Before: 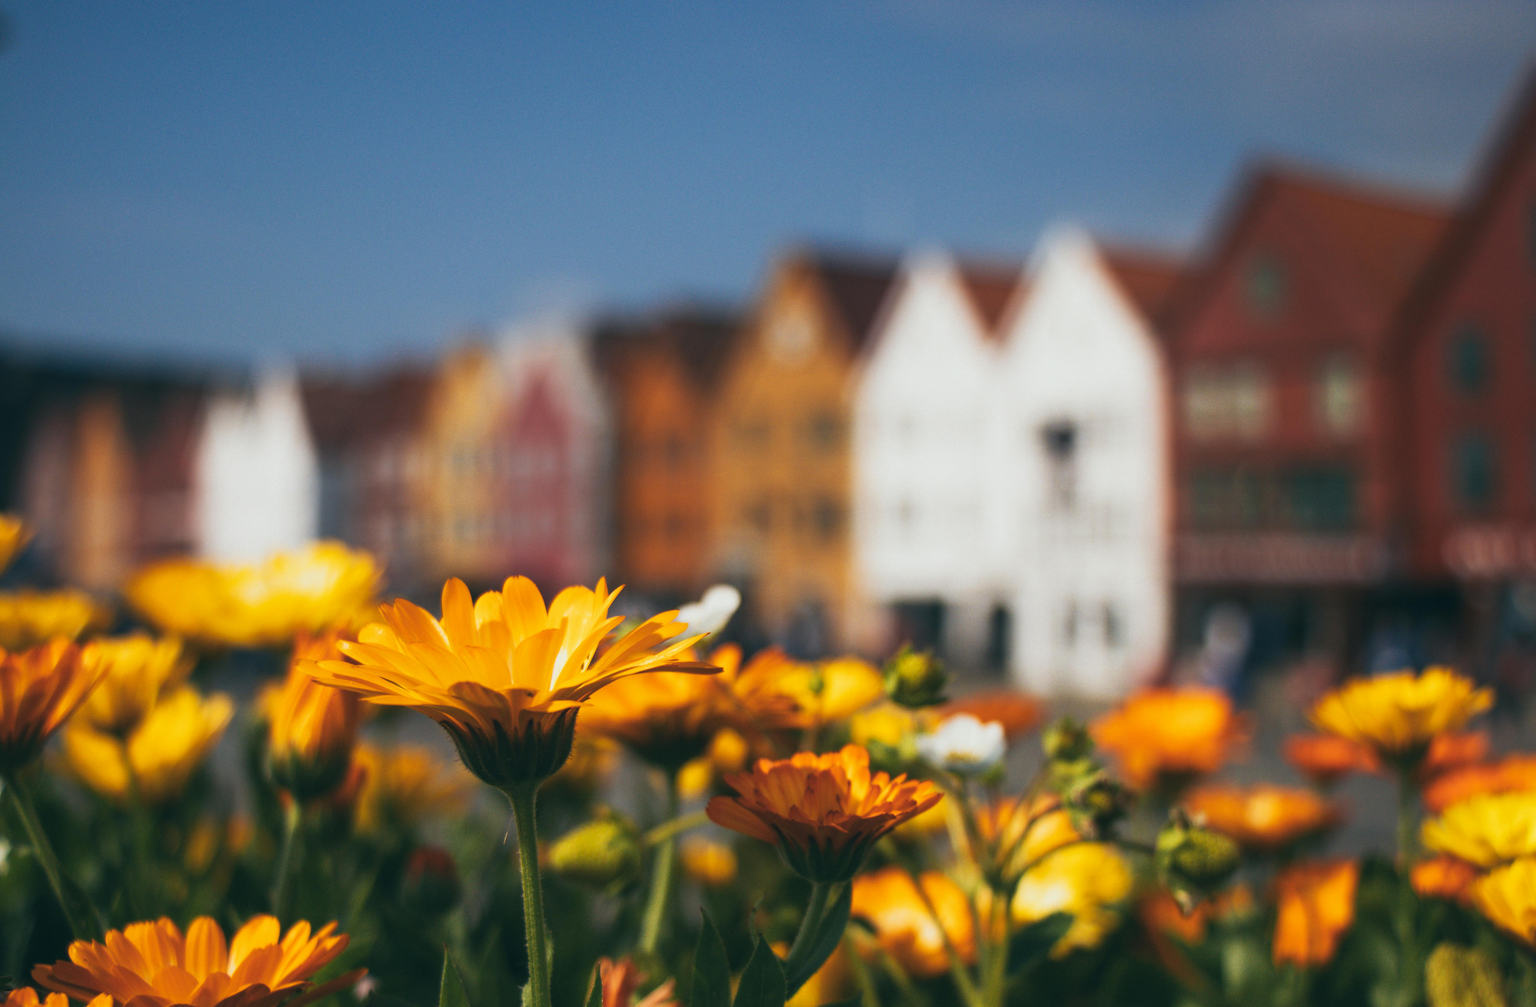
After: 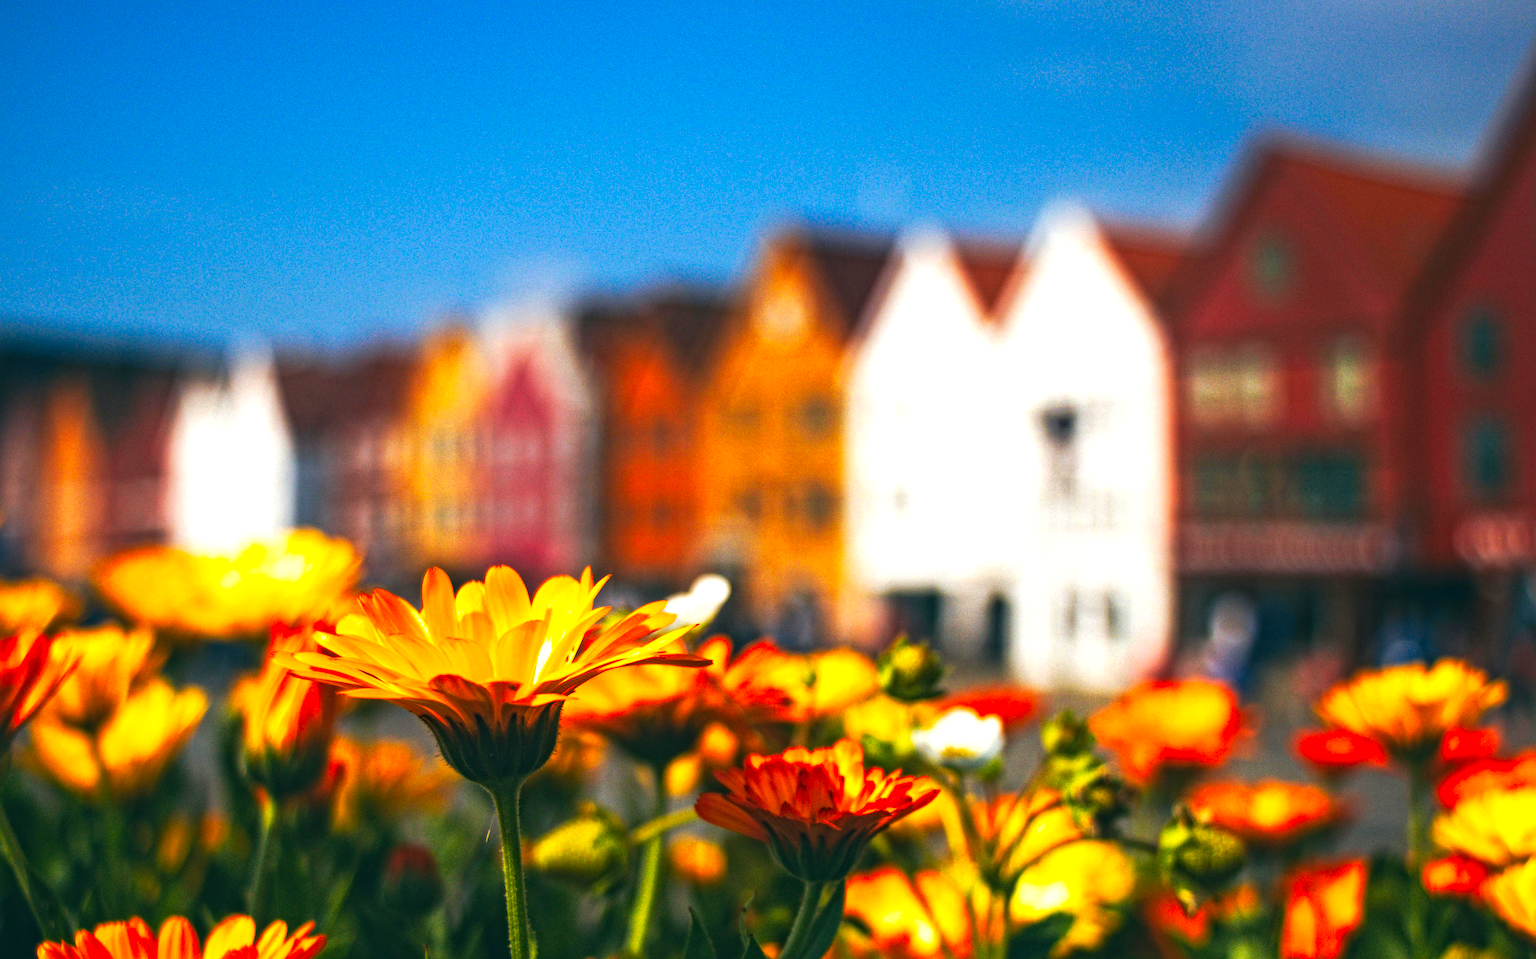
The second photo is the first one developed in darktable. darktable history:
local contrast: mode bilateral grid, contrast 20, coarseness 19, detail 163%, midtone range 0.2
tone curve: curves: ch0 [(0, 0) (0.003, 0.002) (0.011, 0.009) (0.025, 0.022) (0.044, 0.041) (0.069, 0.059) (0.1, 0.082) (0.136, 0.106) (0.177, 0.138) (0.224, 0.179) (0.277, 0.226) (0.335, 0.28) (0.399, 0.342) (0.468, 0.413) (0.543, 0.493) (0.623, 0.591) (0.709, 0.699) (0.801, 0.804) (0.898, 0.899) (1, 1)], preserve colors none
crop: left 2.147%, top 2.773%, right 0.903%, bottom 4.831%
color correction: highlights b* -0.026, saturation 1.33
contrast brightness saturation: contrast 0.041, saturation 0.151
exposure: black level correction 0, exposure 0.698 EV, compensate exposure bias true, compensate highlight preservation false
